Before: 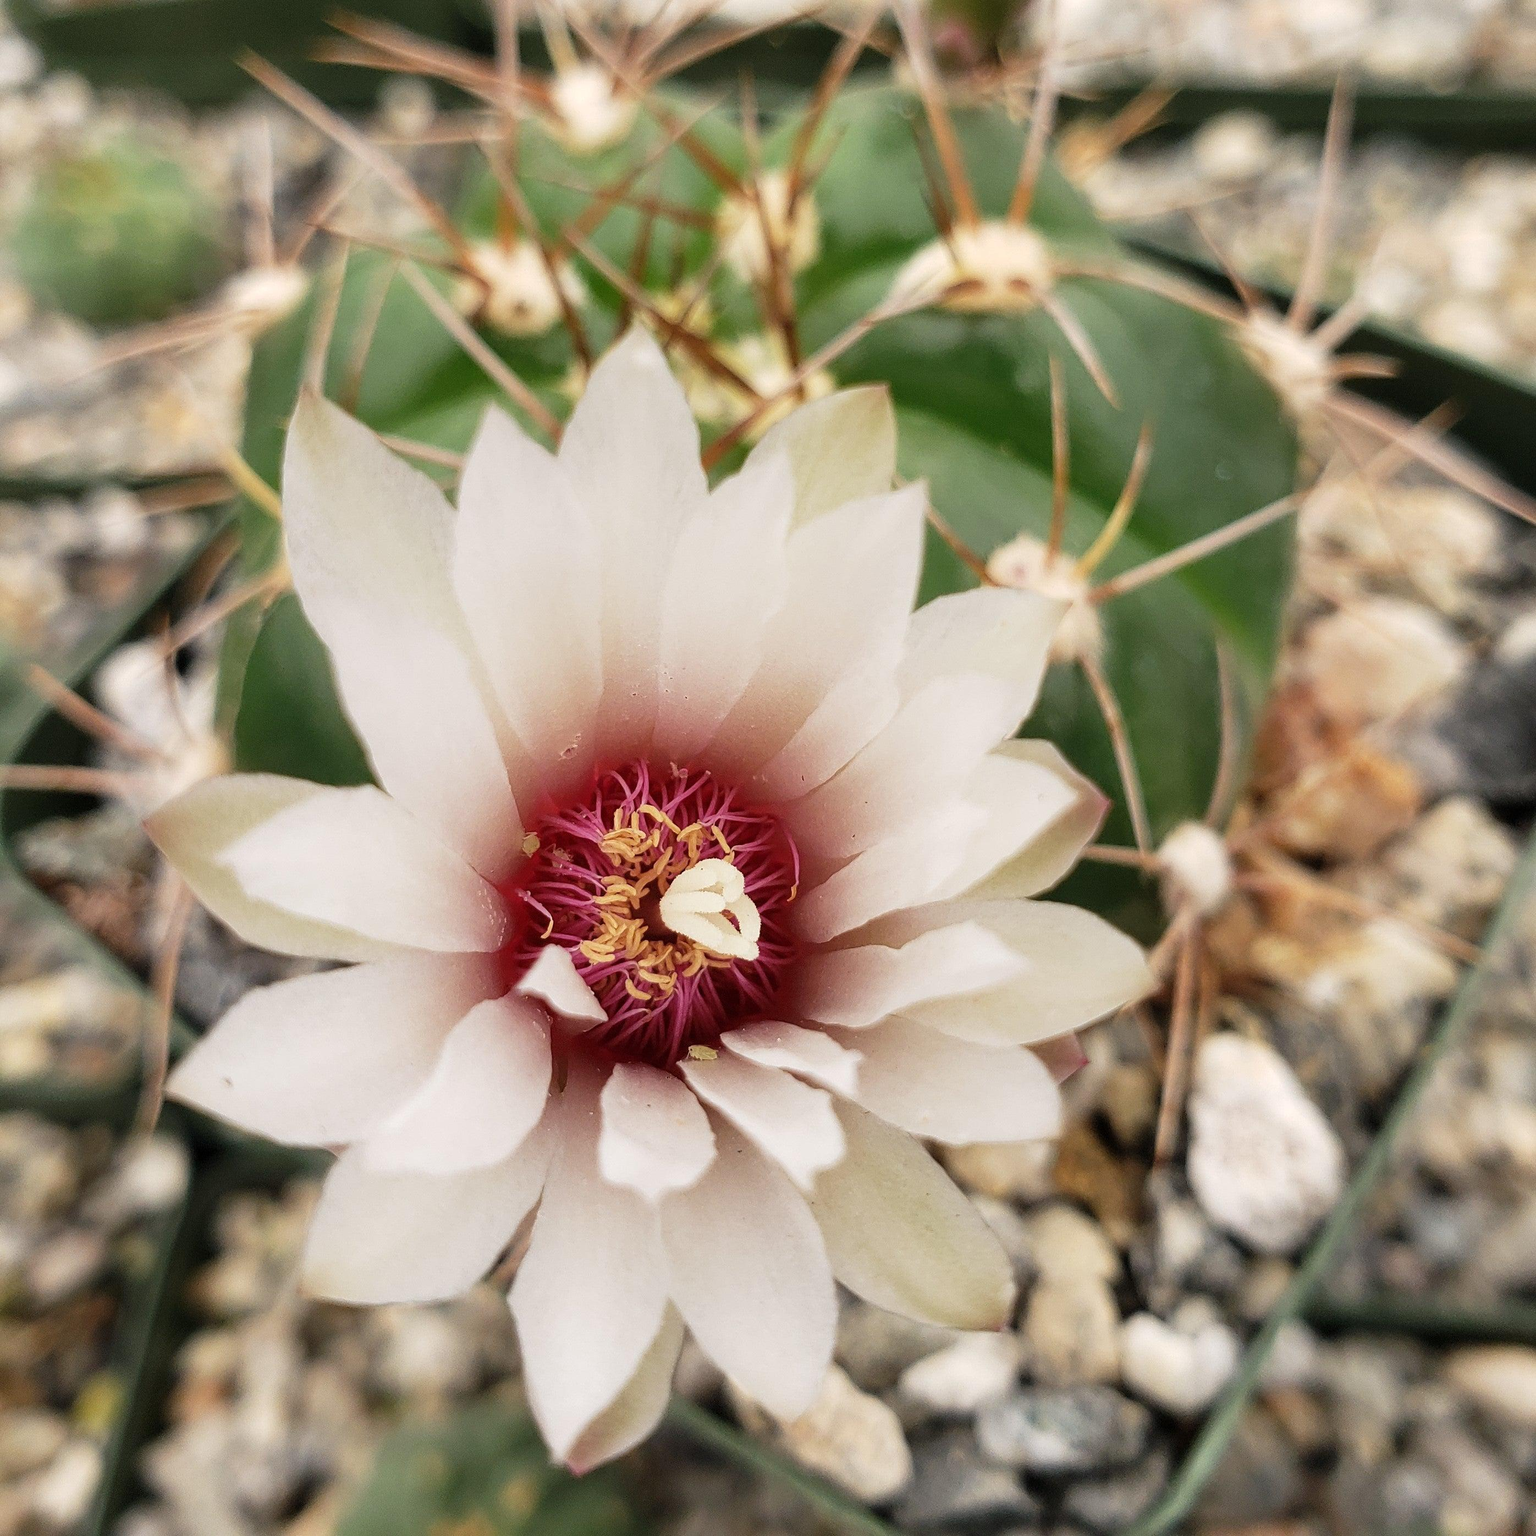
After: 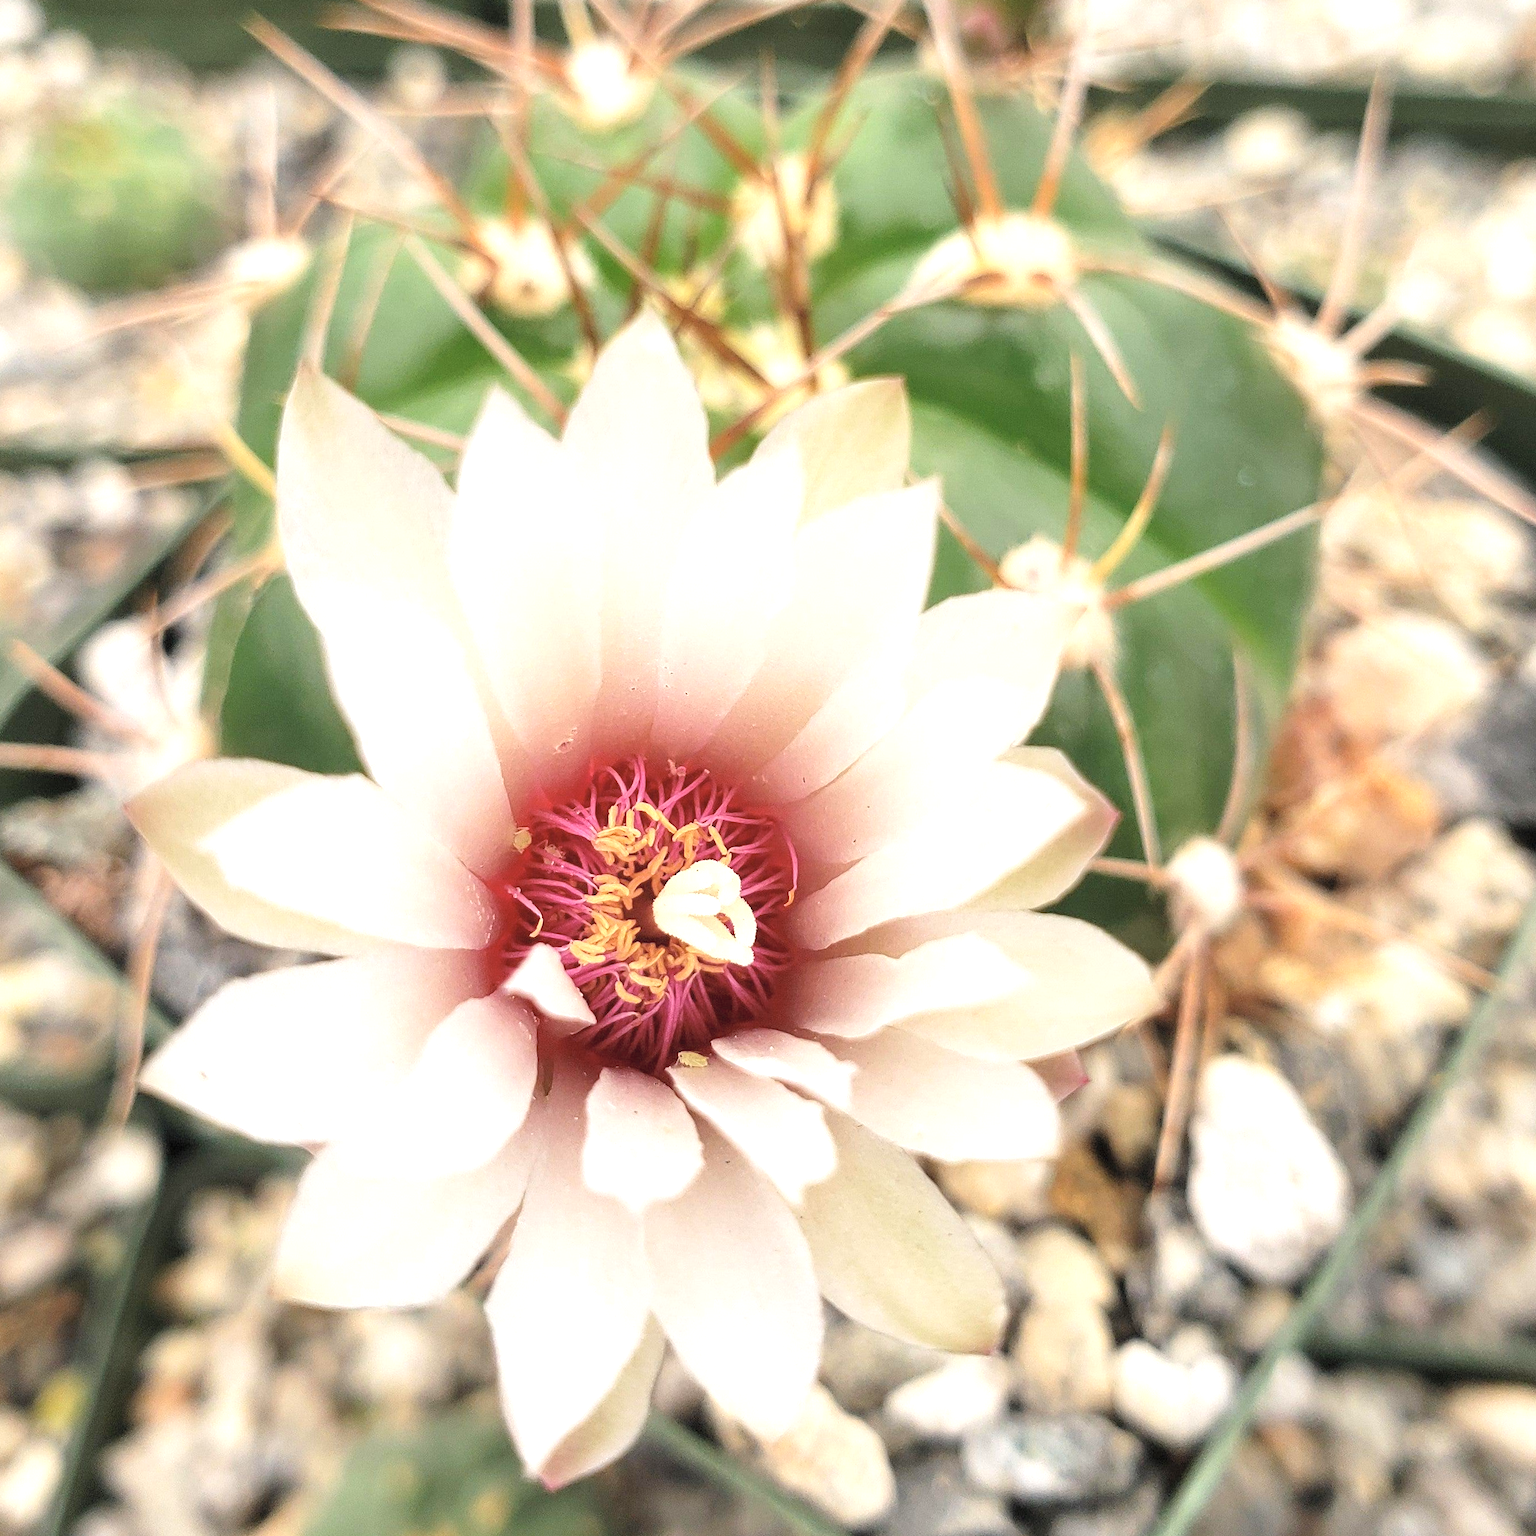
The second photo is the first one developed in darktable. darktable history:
exposure: black level correction 0, exposure 0.7 EV, compensate exposure bias true, compensate highlight preservation false
contrast brightness saturation: brightness 0.15
crop and rotate: angle -1.69°
